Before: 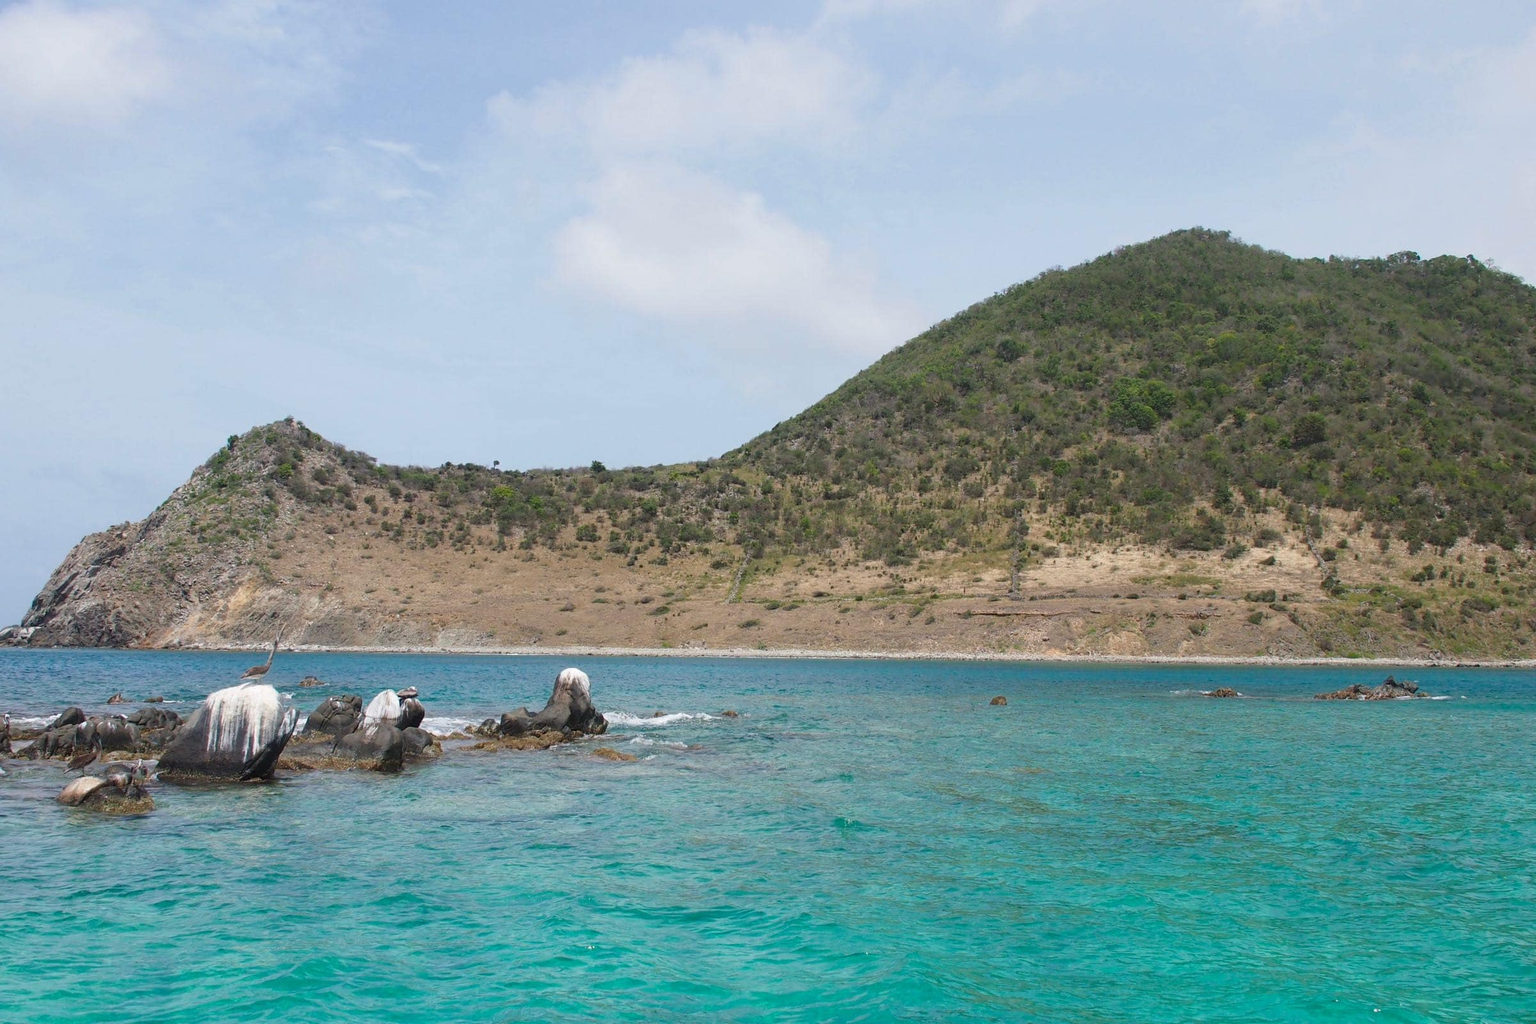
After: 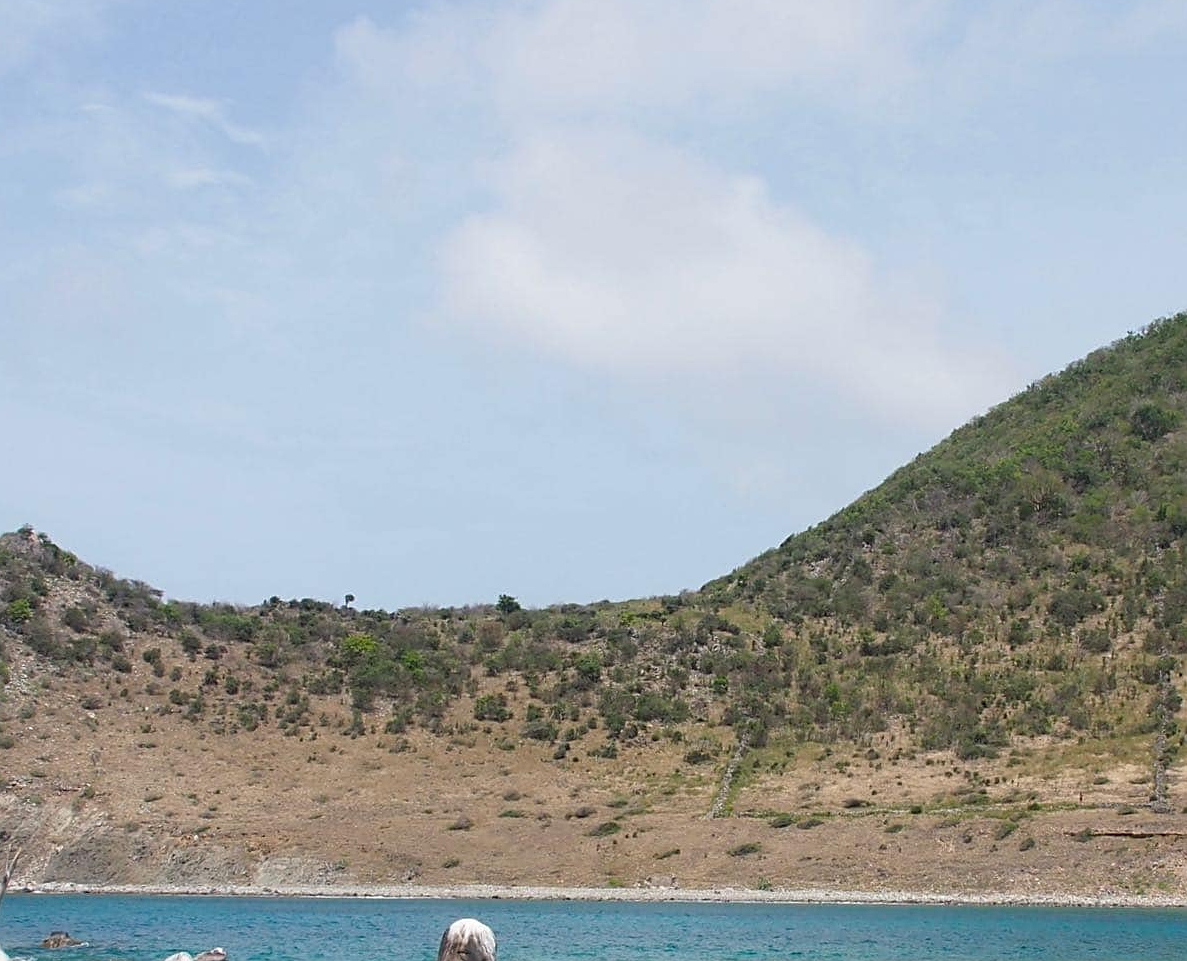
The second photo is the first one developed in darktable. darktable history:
sharpen: on, module defaults
crop: left 17.764%, top 7.863%, right 32.769%, bottom 32.046%
